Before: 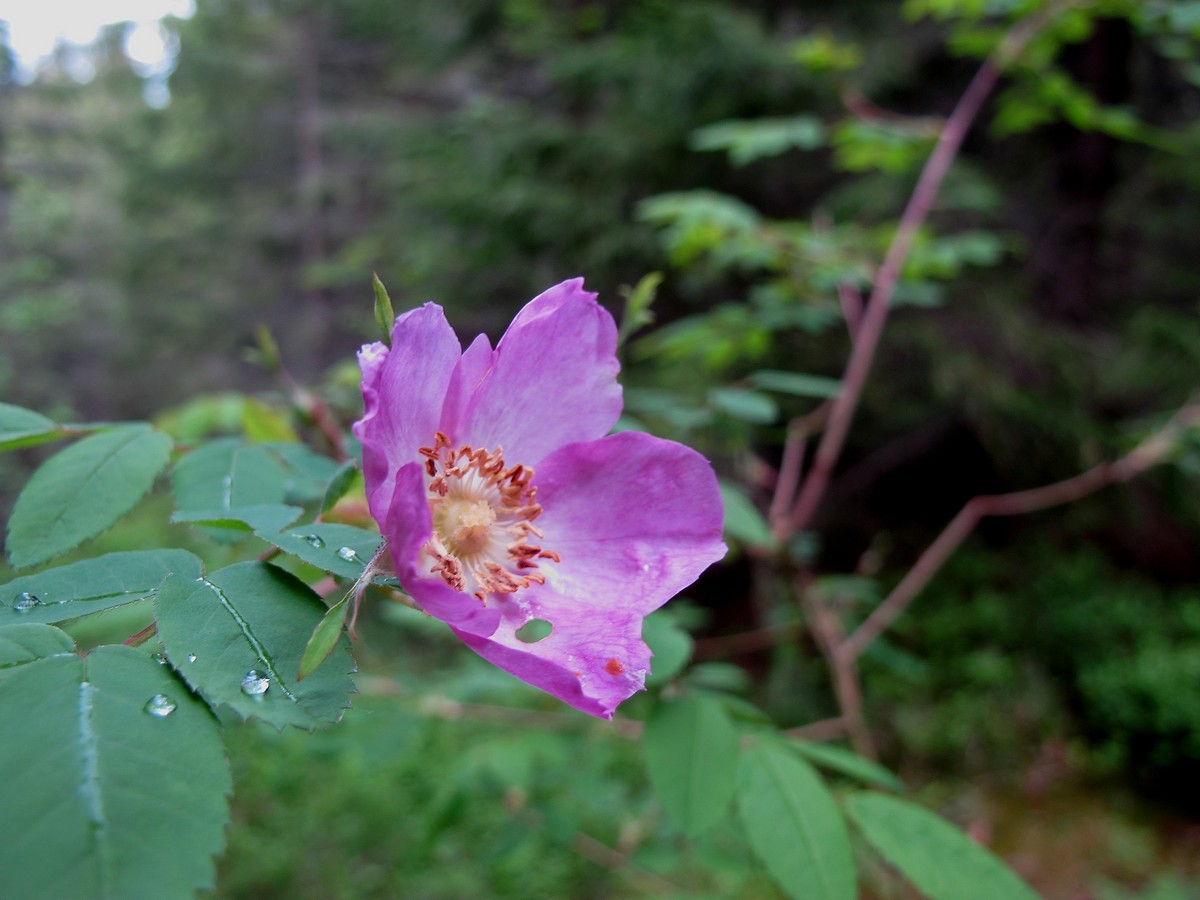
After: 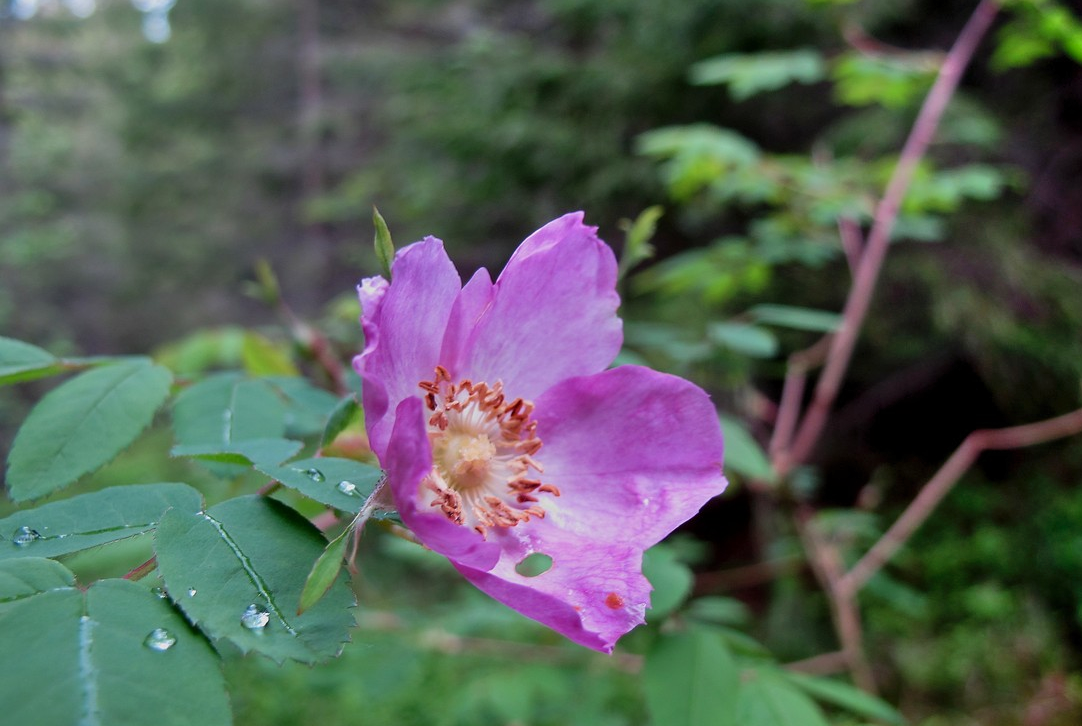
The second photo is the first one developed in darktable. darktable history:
shadows and highlights: low approximation 0.01, soften with gaussian
crop: top 7.408%, right 9.787%, bottom 11.904%
